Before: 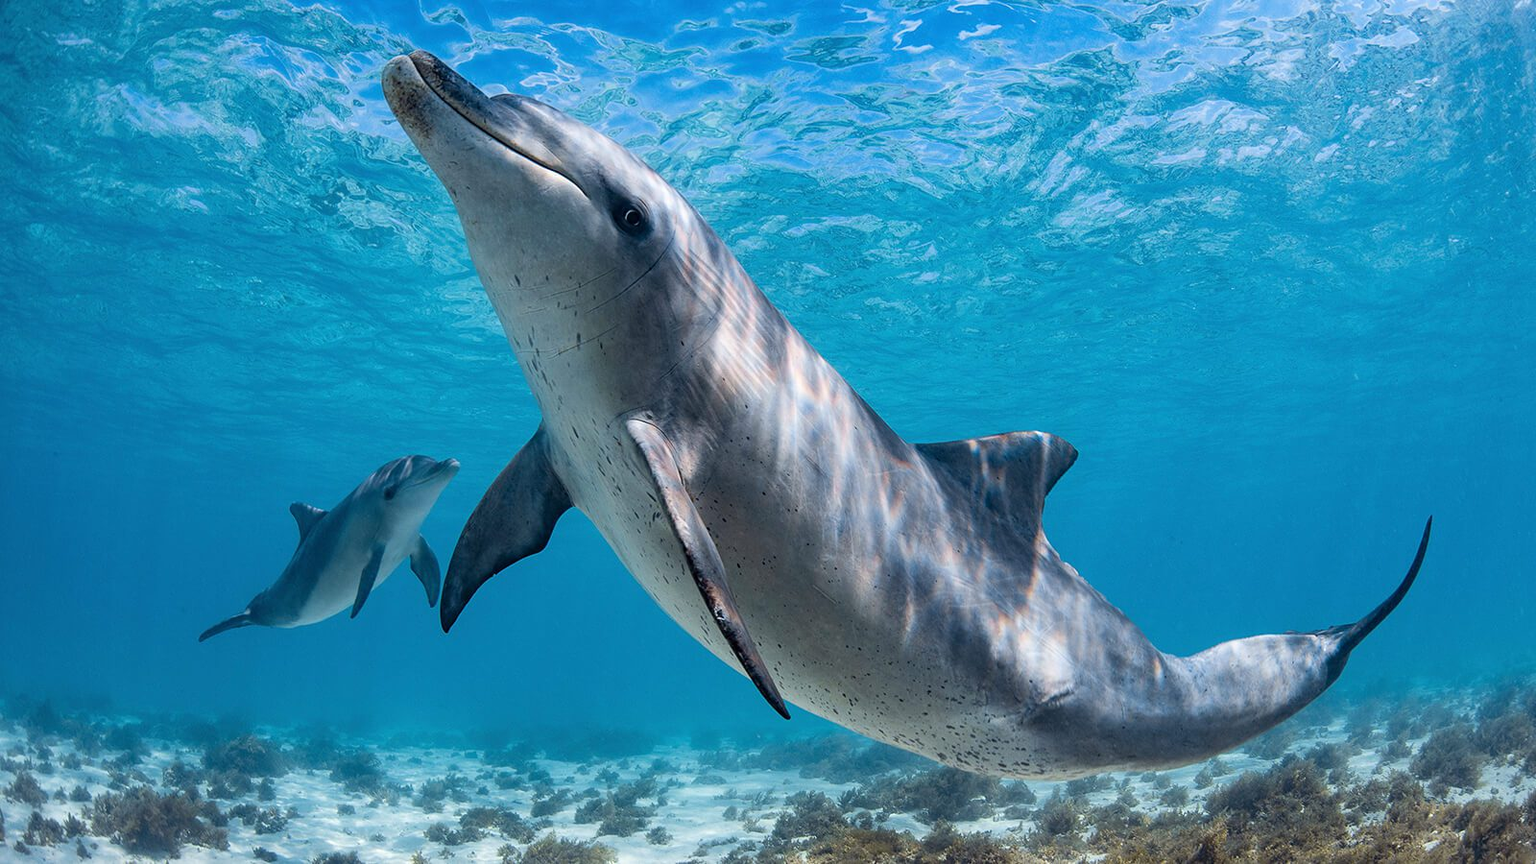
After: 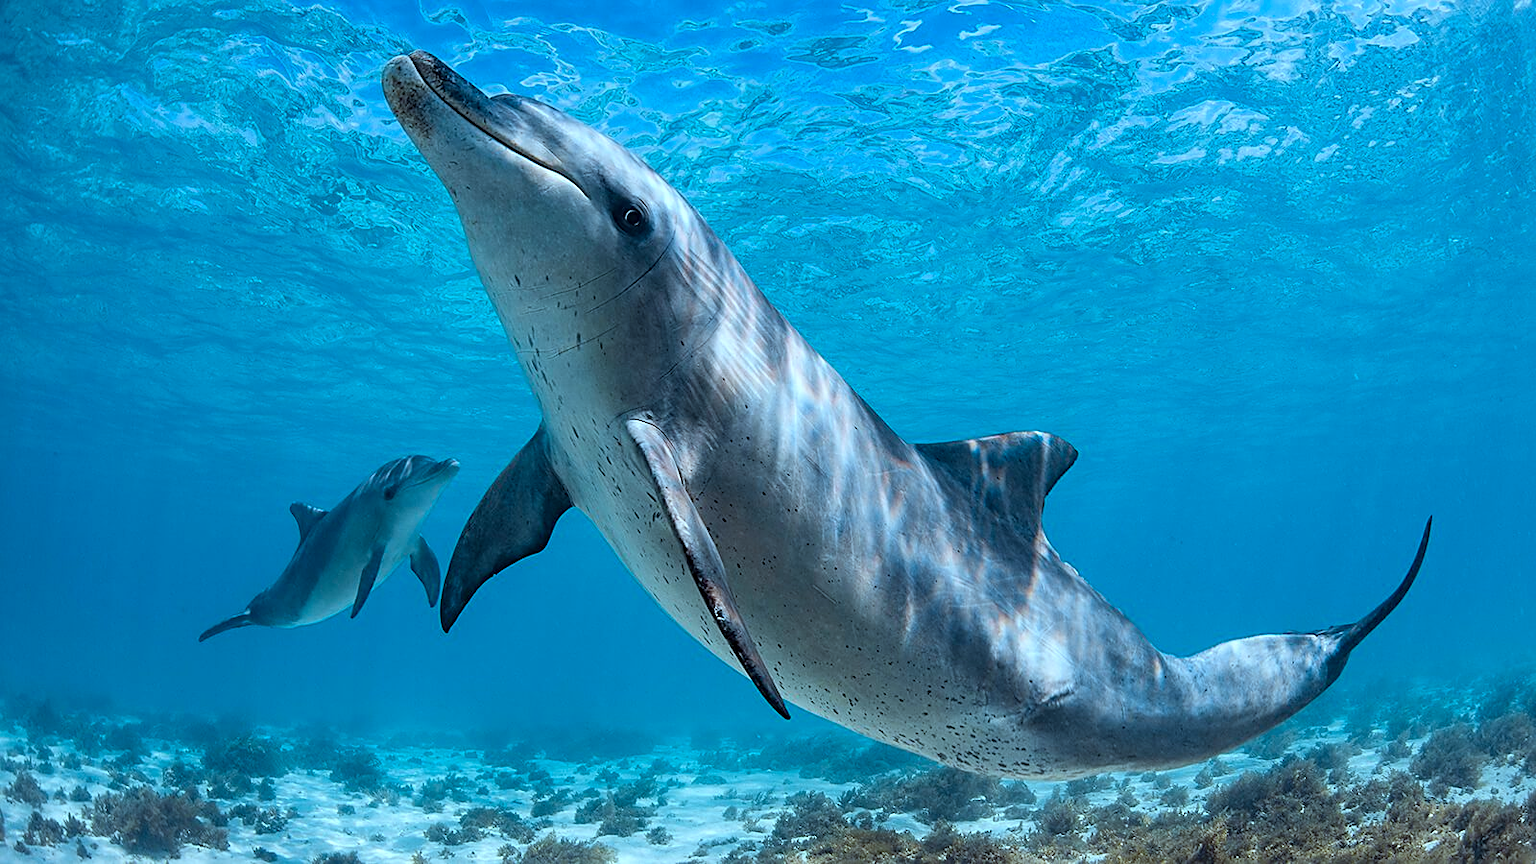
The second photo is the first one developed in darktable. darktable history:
sharpen: on, module defaults
color correction: highlights a* -11.71, highlights b* -15.58
